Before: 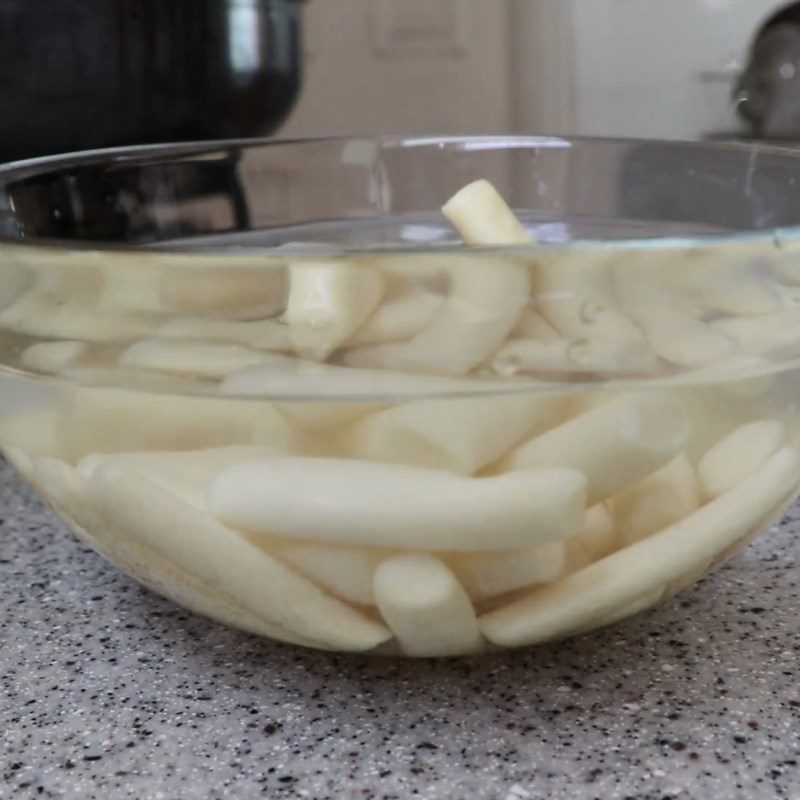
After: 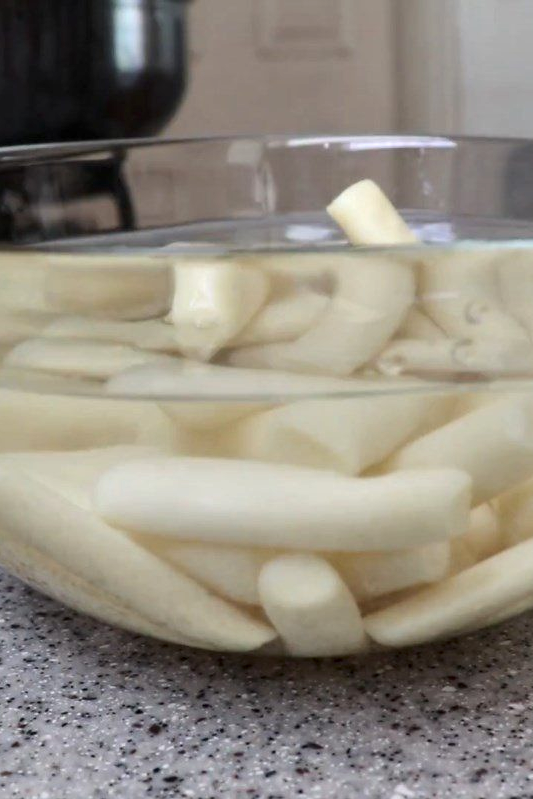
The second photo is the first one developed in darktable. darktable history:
exposure: exposure 0.258 EV, compensate highlight preservation false
local contrast: mode bilateral grid, contrast 25, coarseness 50, detail 123%, midtone range 0.2
crop and rotate: left 14.385%, right 18.948%
